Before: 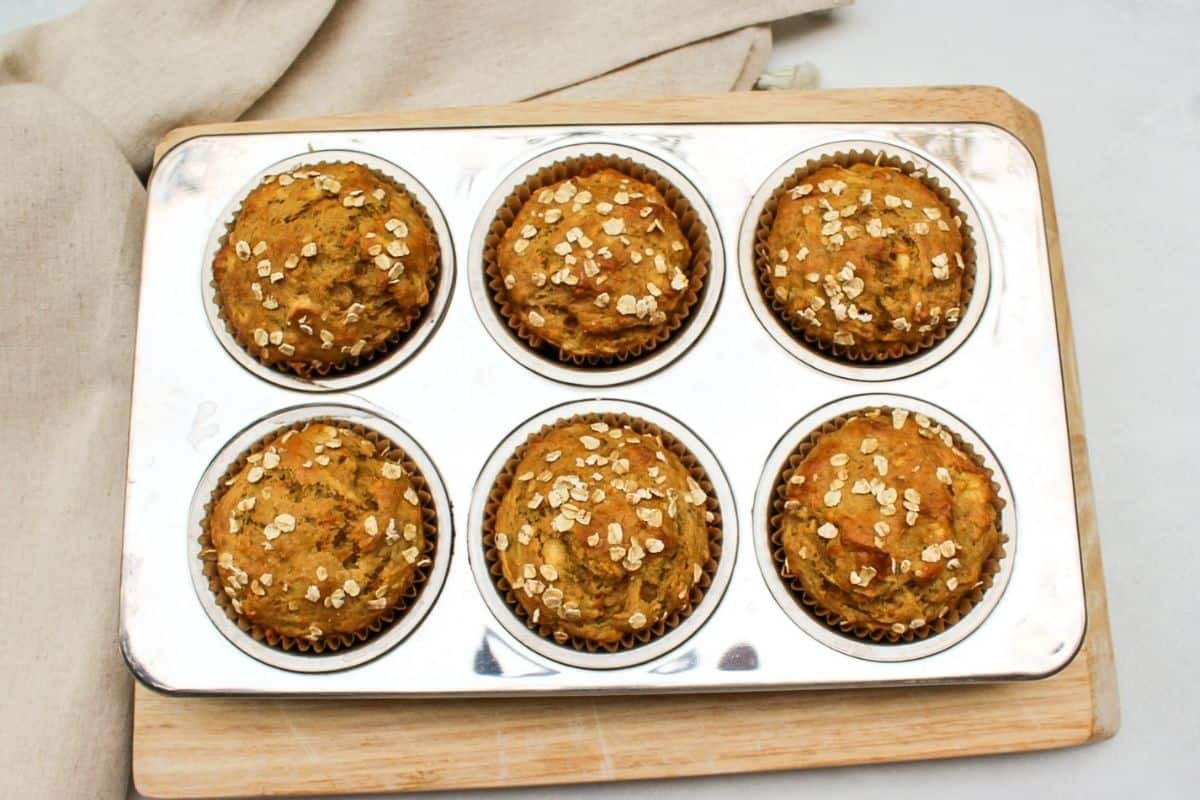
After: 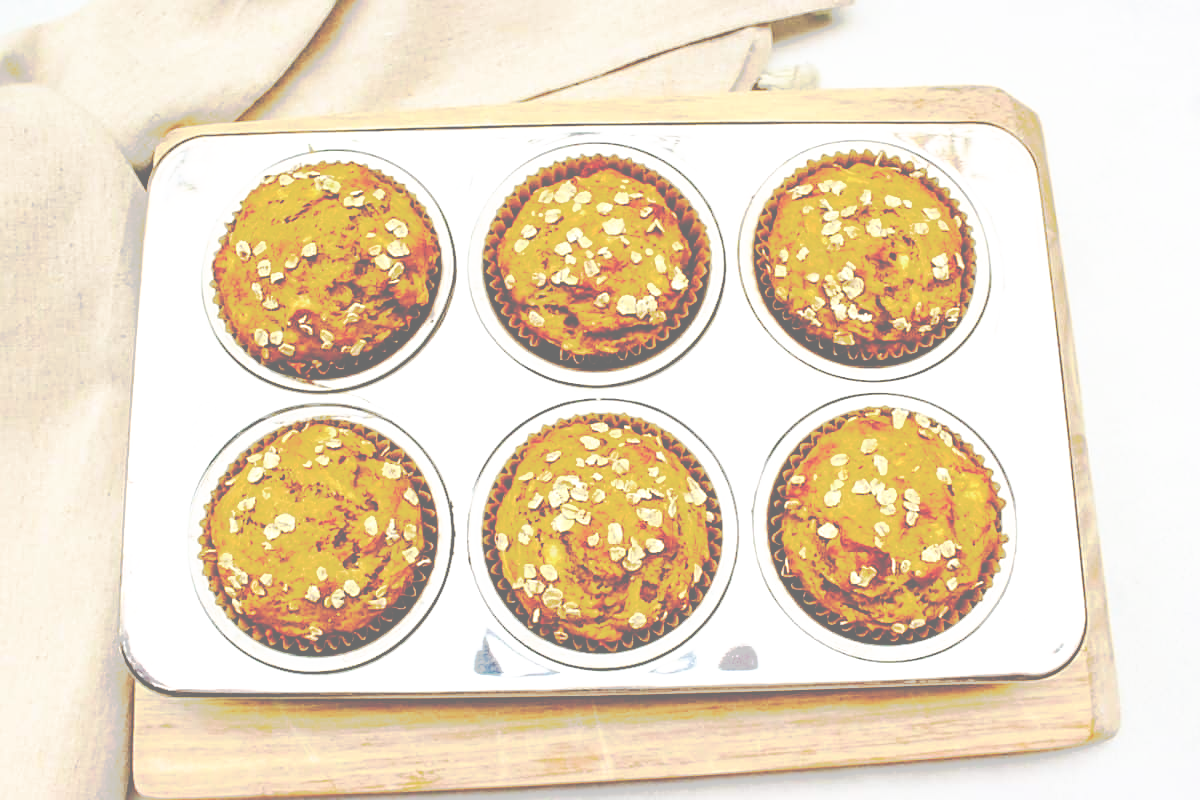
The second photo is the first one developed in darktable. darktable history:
base curve: curves: ch0 [(0, 0.003) (0.001, 0.002) (0.006, 0.004) (0.02, 0.022) (0.048, 0.086) (0.094, 0.234) (0.162, 0.431) (0.258, 0.629) (0.385, 0.8) (0.548, 0.918) (0.751, 0.988) (1, 1)], preserve colors none
sharpen: on, module defaults
tone curve: curves: ch0 [(0, 0) (0.003, 0.449) (0.011, 0.449) (0.025, 0.449) (0.044, 0.45) (0.069, 0.453) (0.1, 0.453) (0.136, 0.455) (0.177, 0.458) (0.224, 0.462) (0.277, 0.47) (0.335, 0.491) (0.399, 0.522) (0.468, 0.561) (0.543, 0.619) (0.623, 0.69) (0.709, 0.756) (0.801, 0.802) (0.898, 0.825) (1, 1)], preserve colors none
color balance rgb: perceptual saturation grading › global saturation 24.968%, contrast 3.879%
